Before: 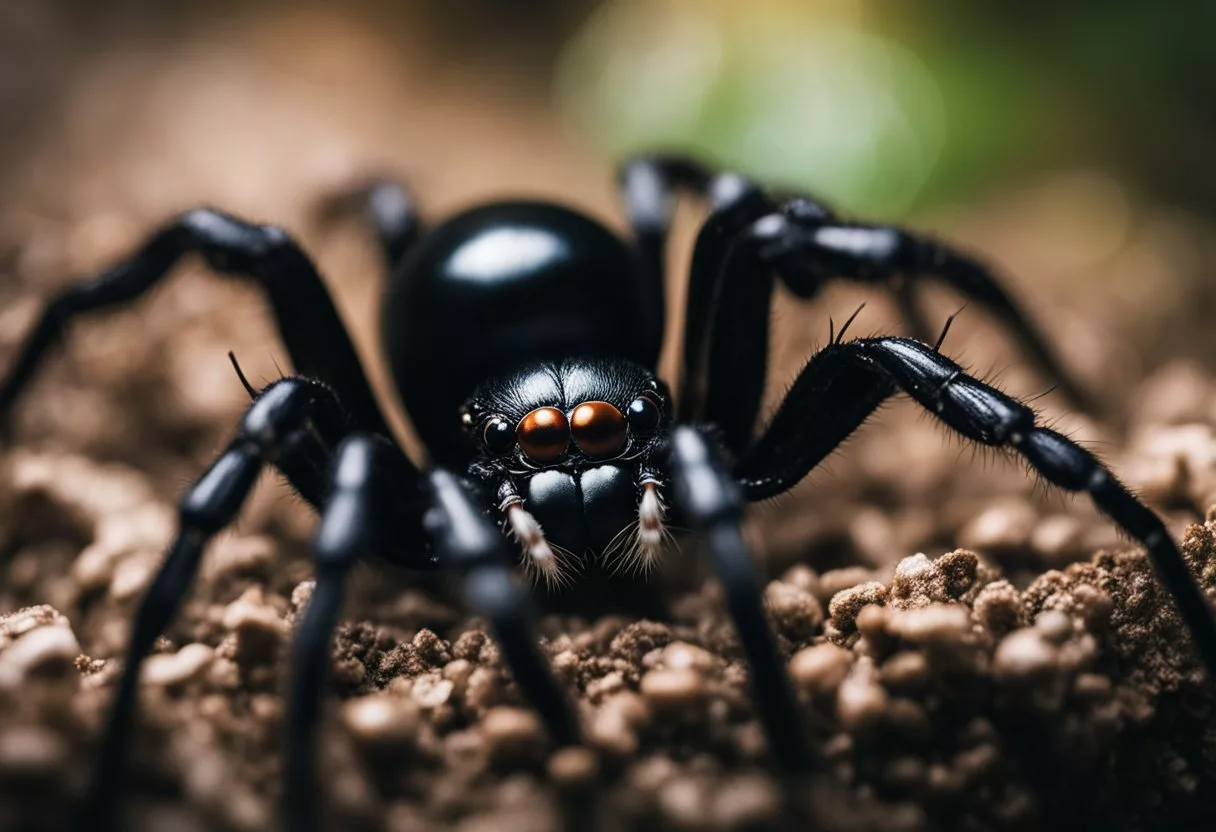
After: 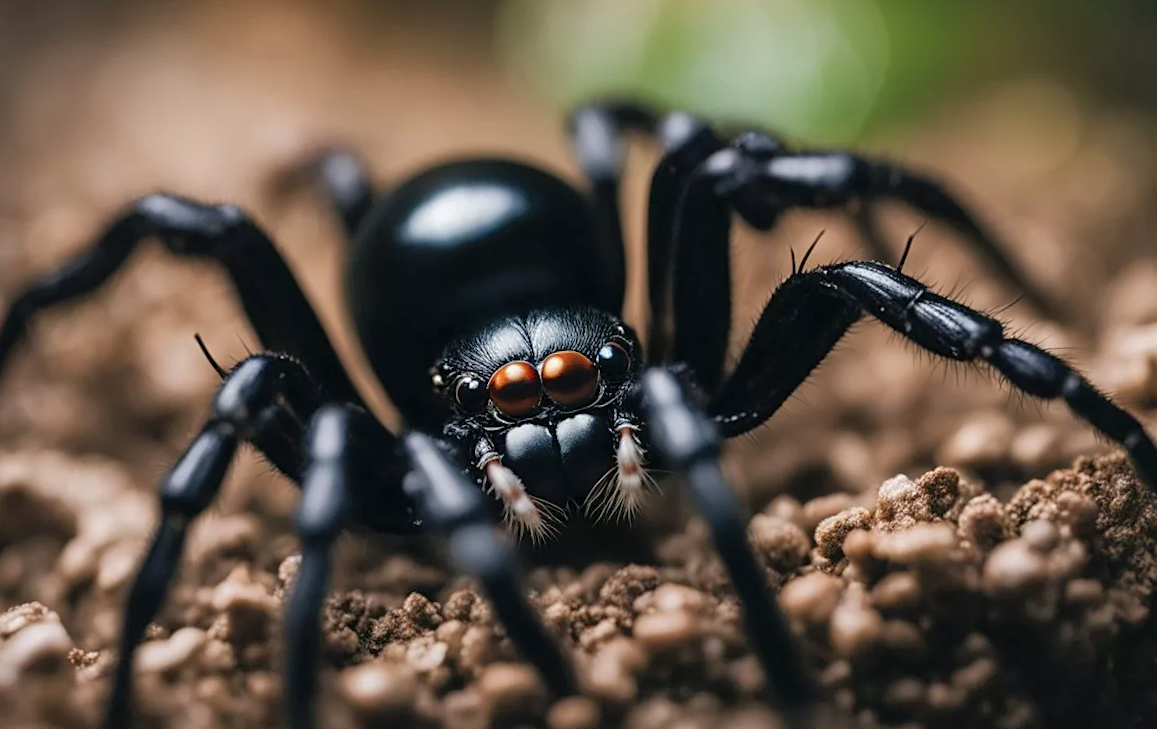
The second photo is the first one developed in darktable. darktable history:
shadows and highlights: on, module defaults
sharpen: amount 0.2
rotate and perspective: rotation -5°, crop left 0.05, crop right 0.952, crop top 0.11, crop bottom 0.89
